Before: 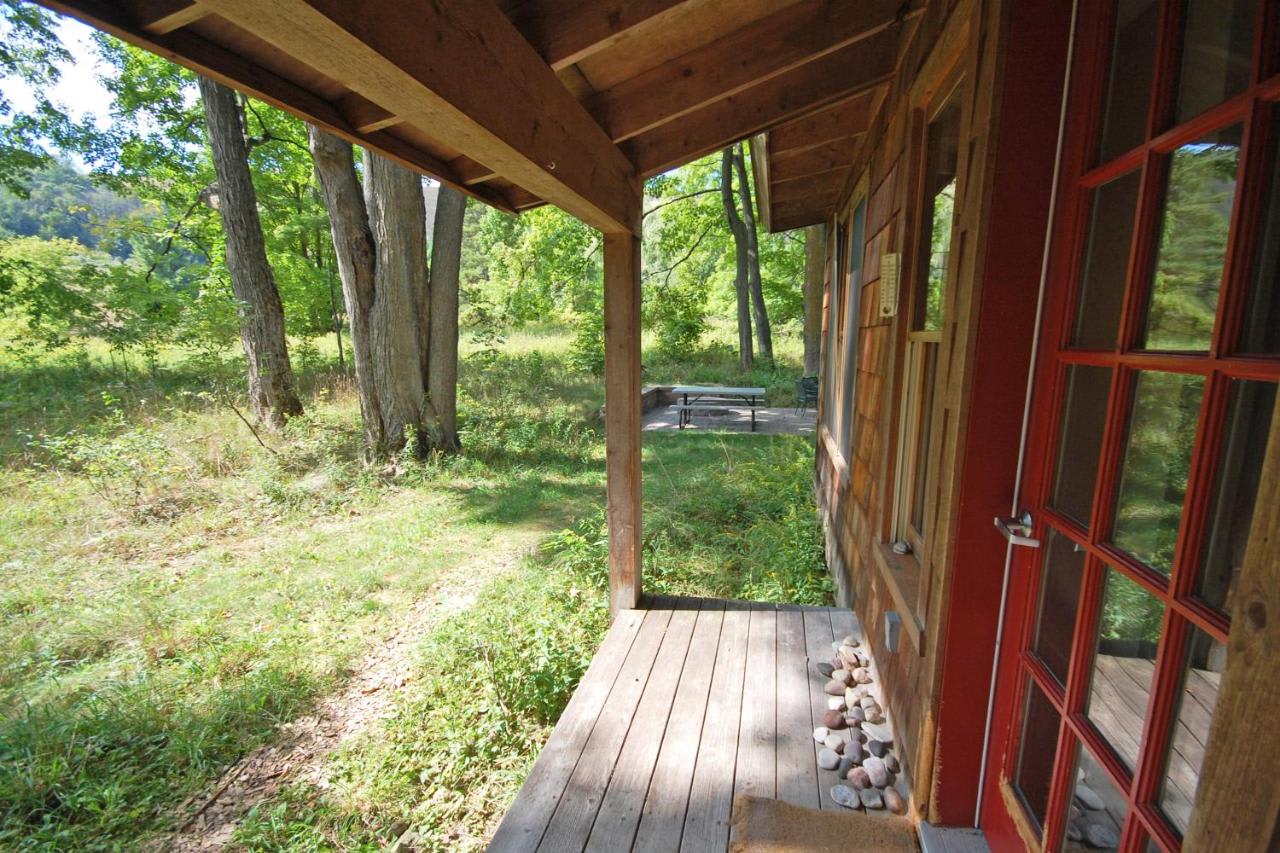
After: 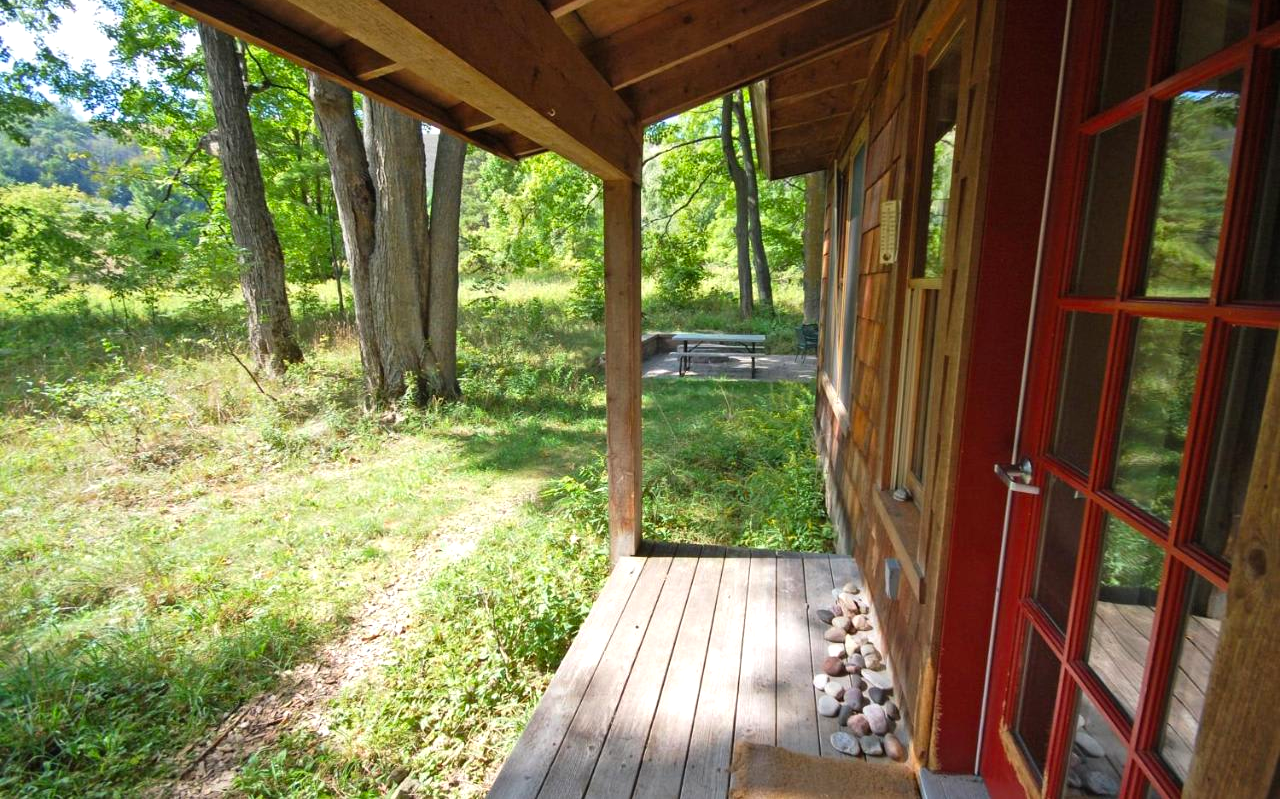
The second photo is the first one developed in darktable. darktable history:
color balance: contrast 8.5%, output saturation 105%
crop and rotate: top 6.25%
